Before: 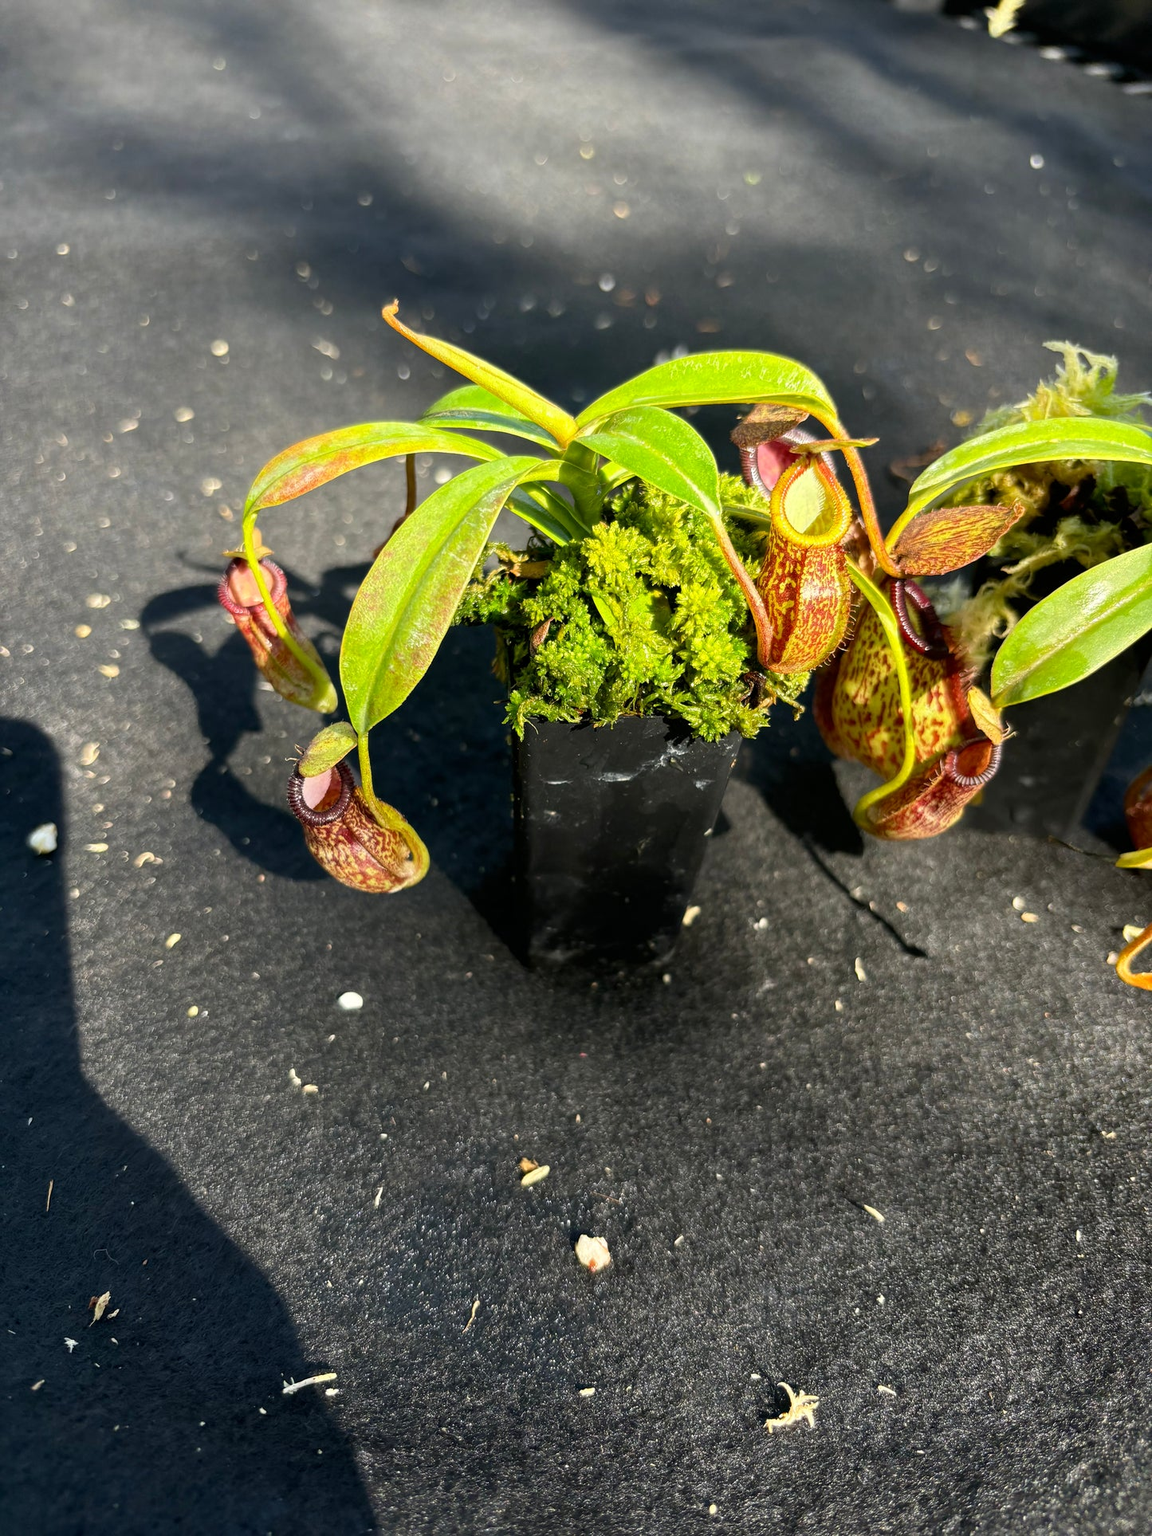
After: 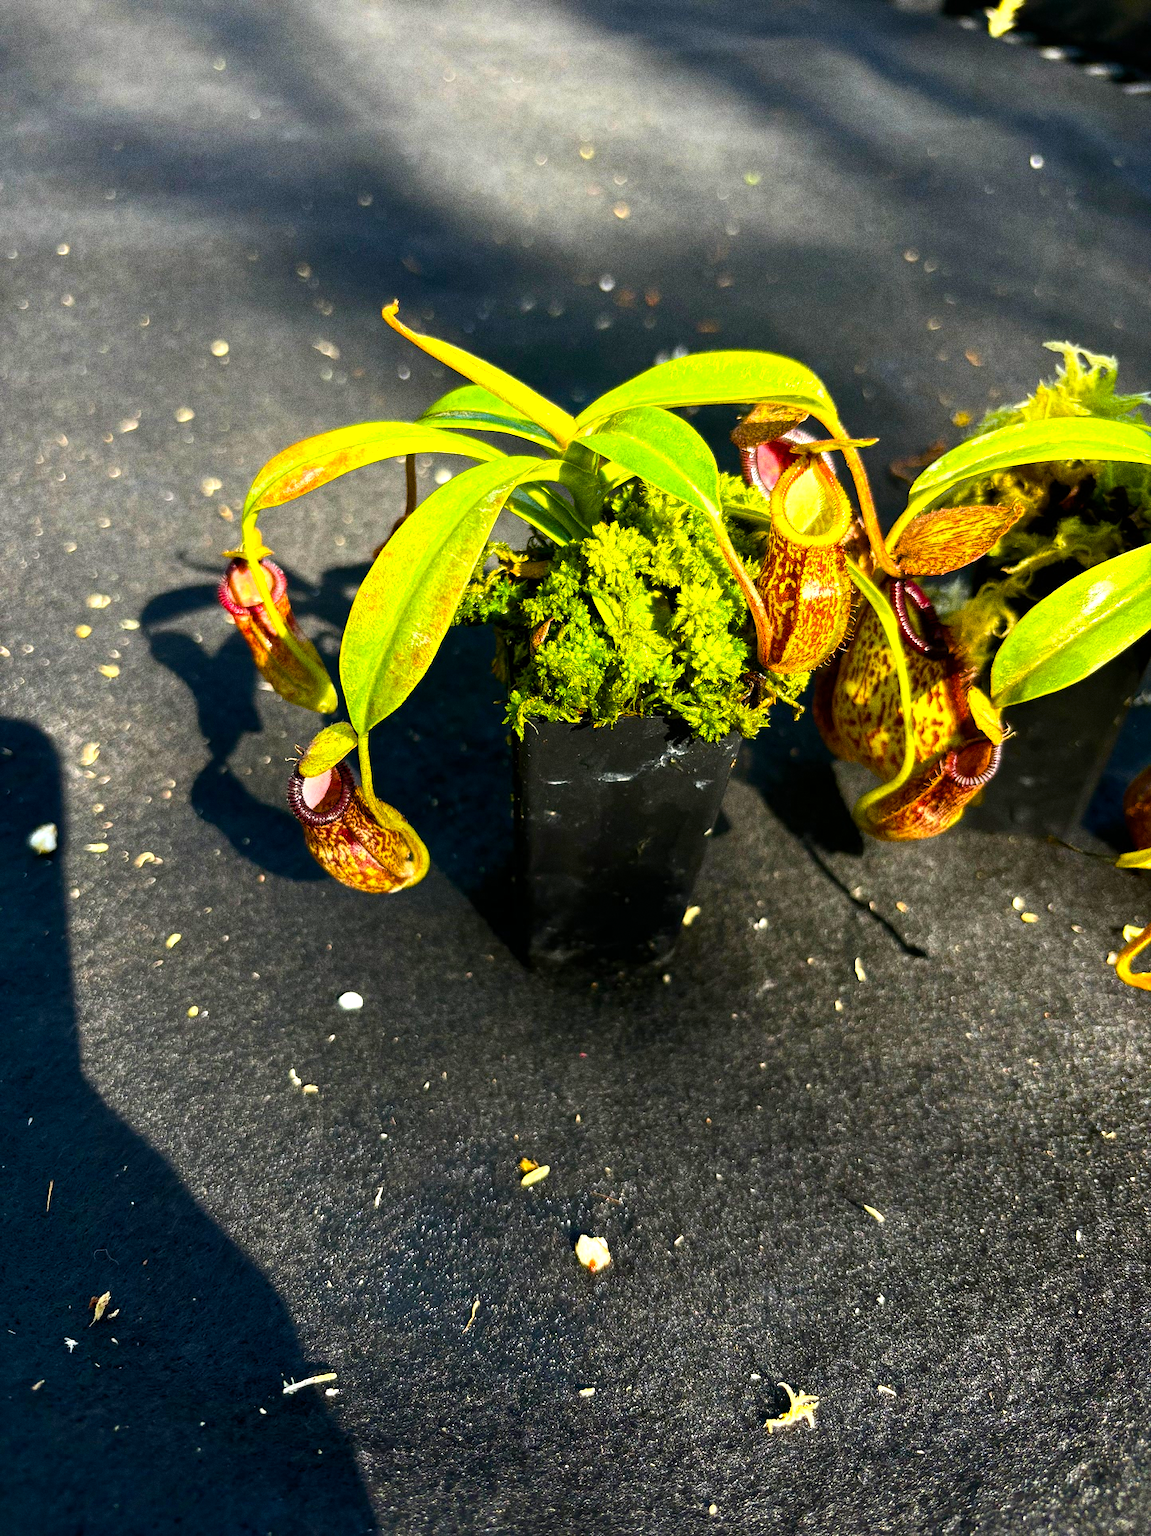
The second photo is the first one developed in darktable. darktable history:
grain: coarseness 0.09 ISO, strength 40%
color balance rgb: linear chroma grading › global chroma 9%, perceptual saturation grading › global saturation 36%, perceptual saturation grading › shadows 35%, perceptual brilliance grading › global brilliance 15%, perceptual brilliance grading › shadows -35%, global vibrance 15%
